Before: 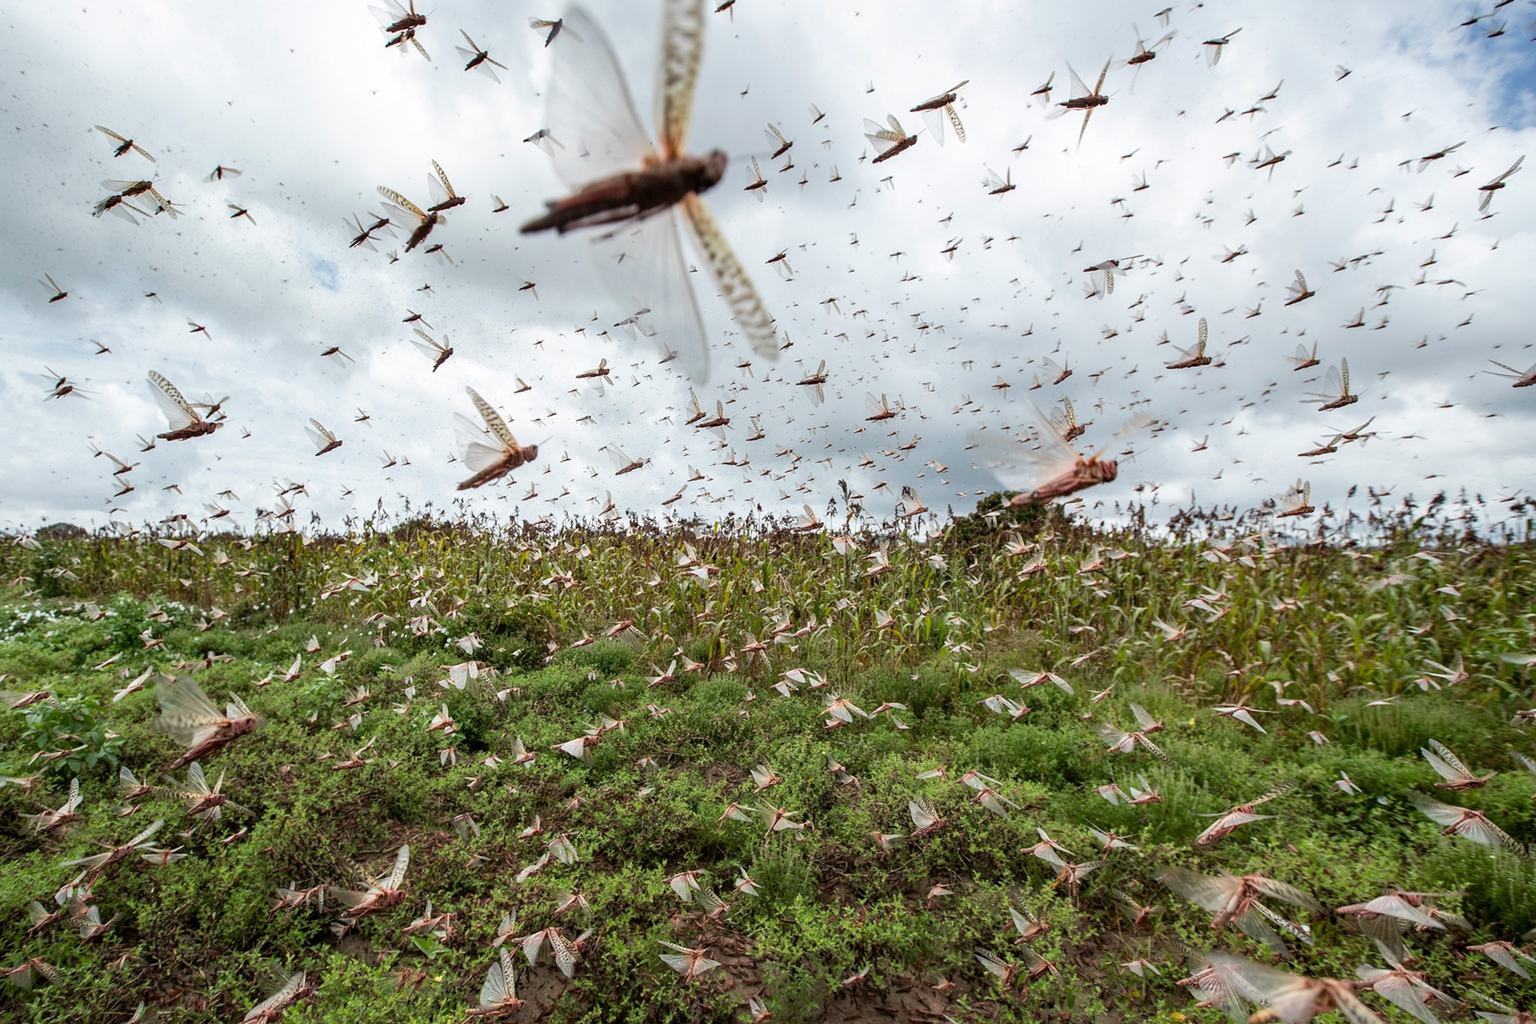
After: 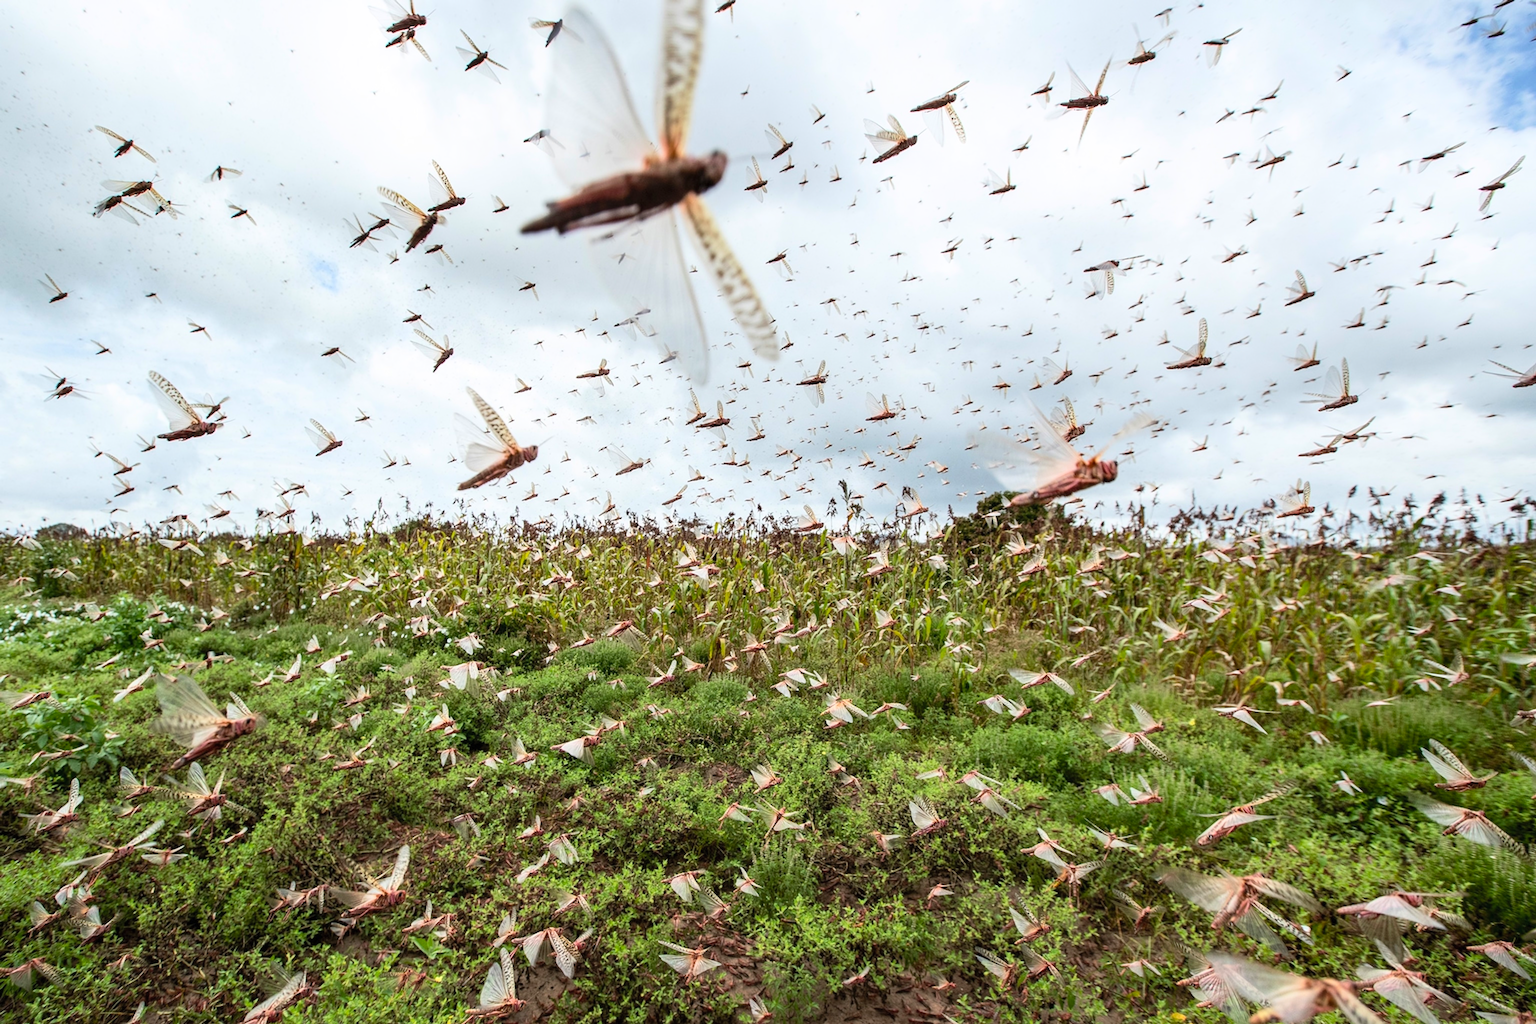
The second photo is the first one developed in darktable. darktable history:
contrast brightness saturation: contrast 0.198, brightness 0.167, saturation 0.226
